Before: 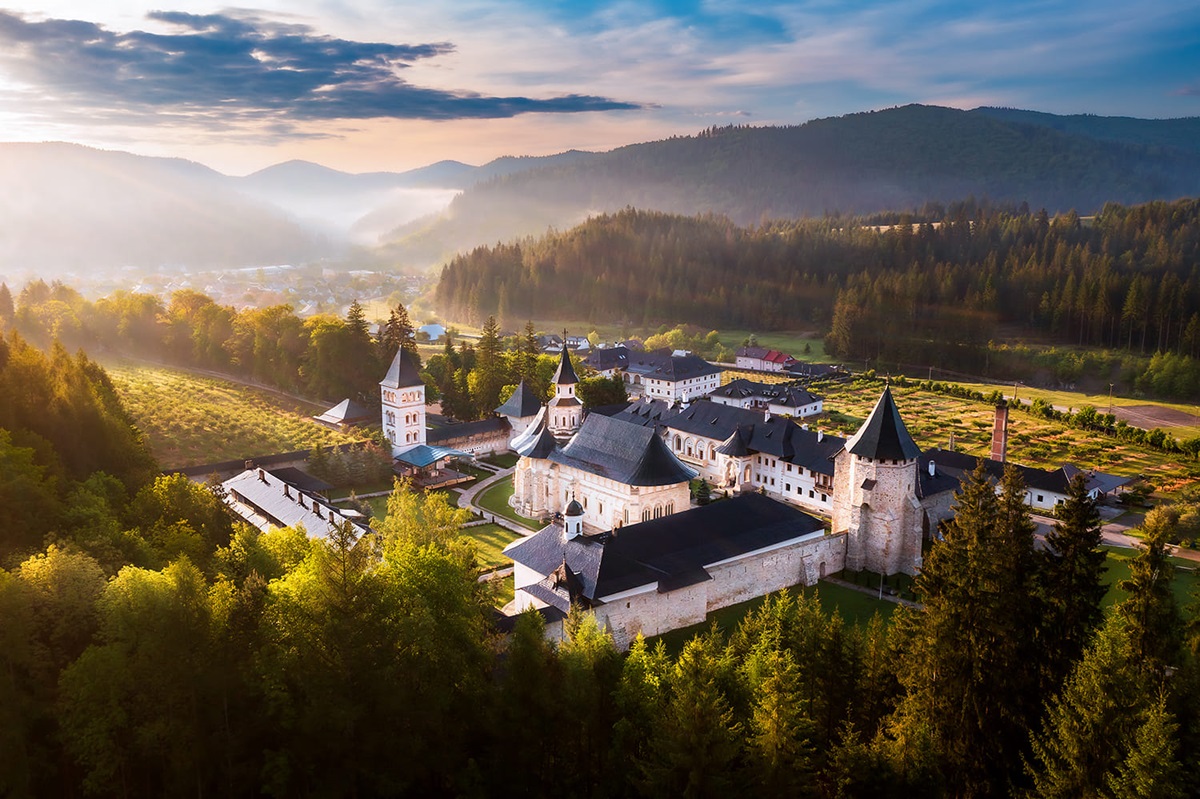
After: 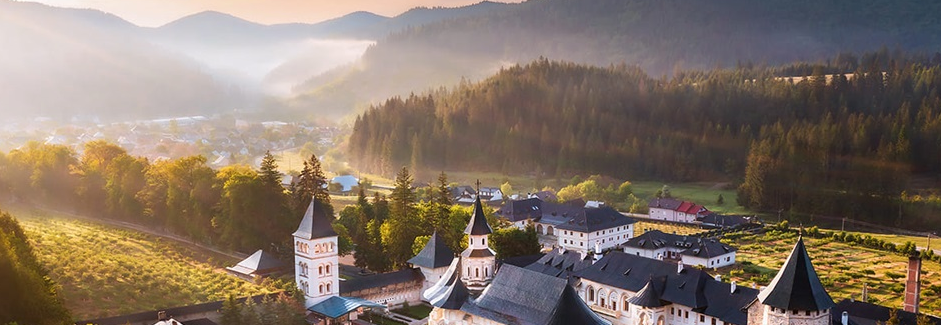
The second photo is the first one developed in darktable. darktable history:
crop: left 7.278%, top 18.69%, right 14.273%, bottom 40.621%
